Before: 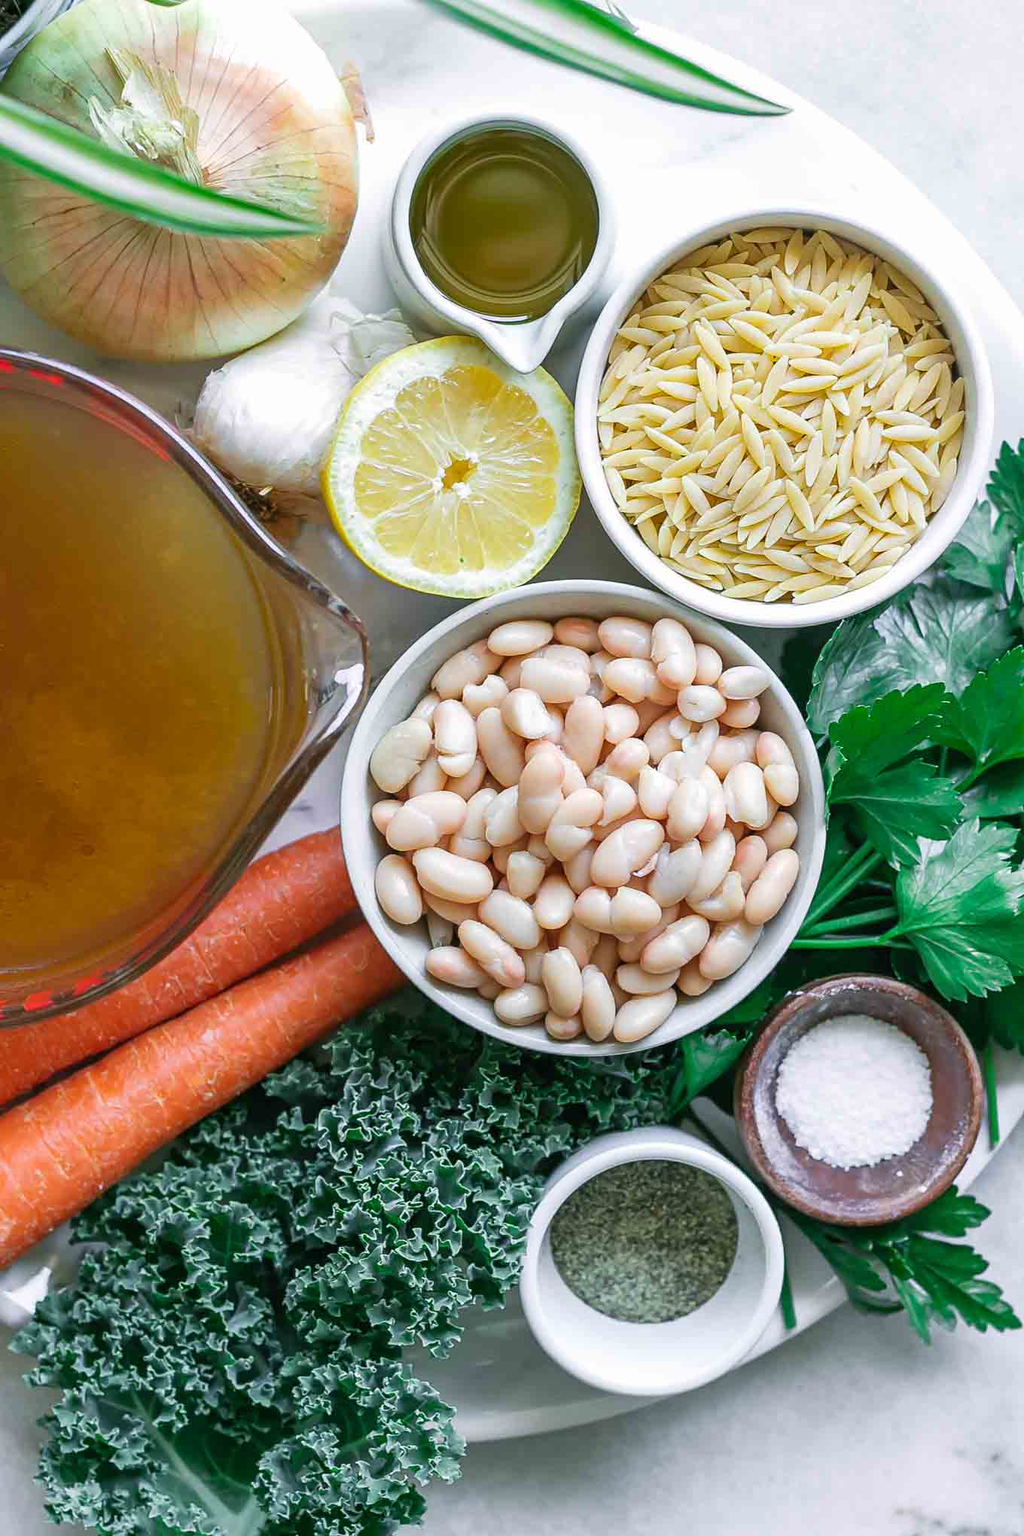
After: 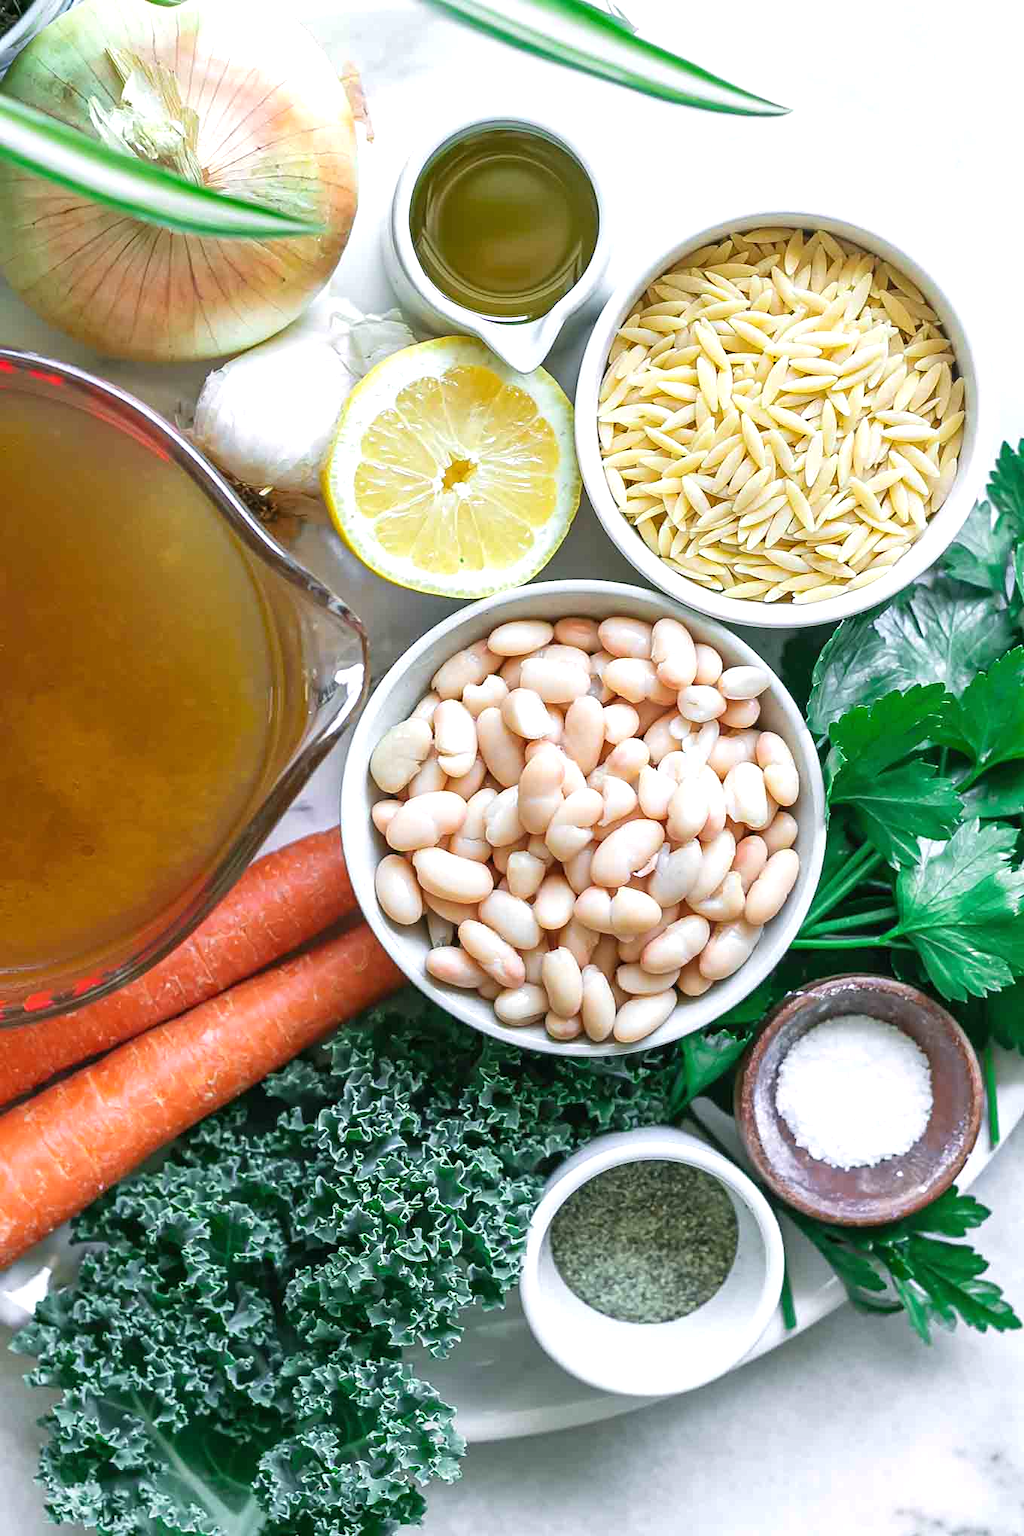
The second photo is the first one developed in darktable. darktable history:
exposure: black level correction 0, exposure 0.394 EV, compensate highlight preservation false
